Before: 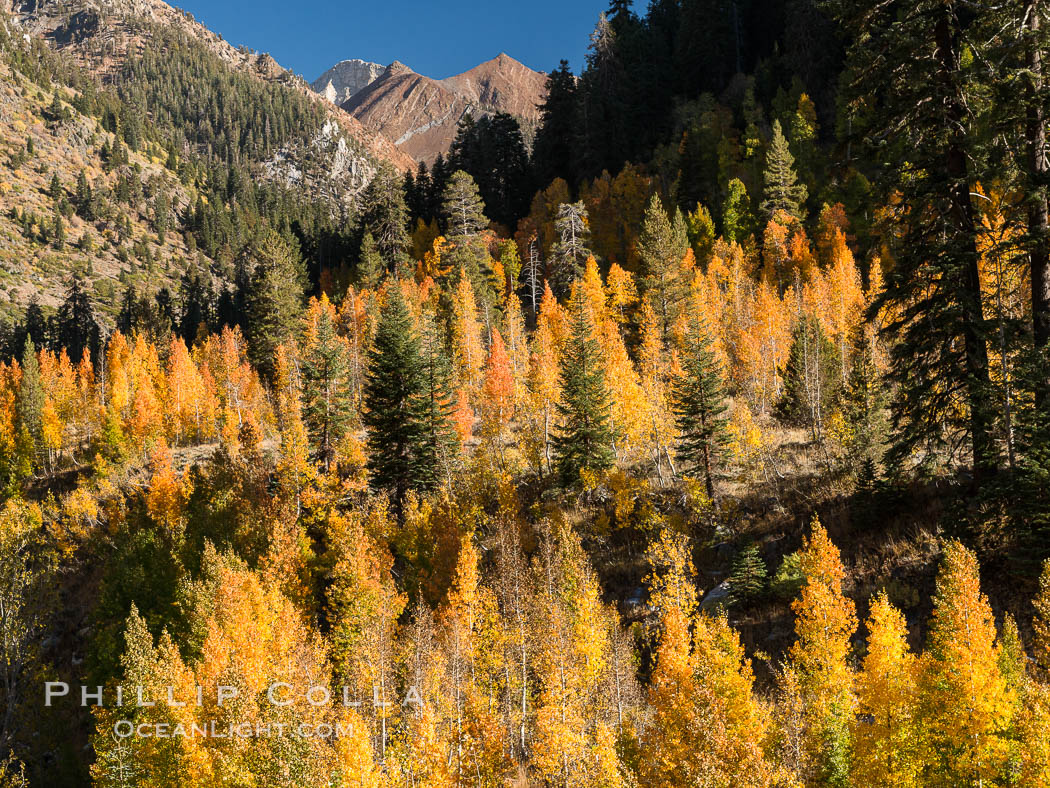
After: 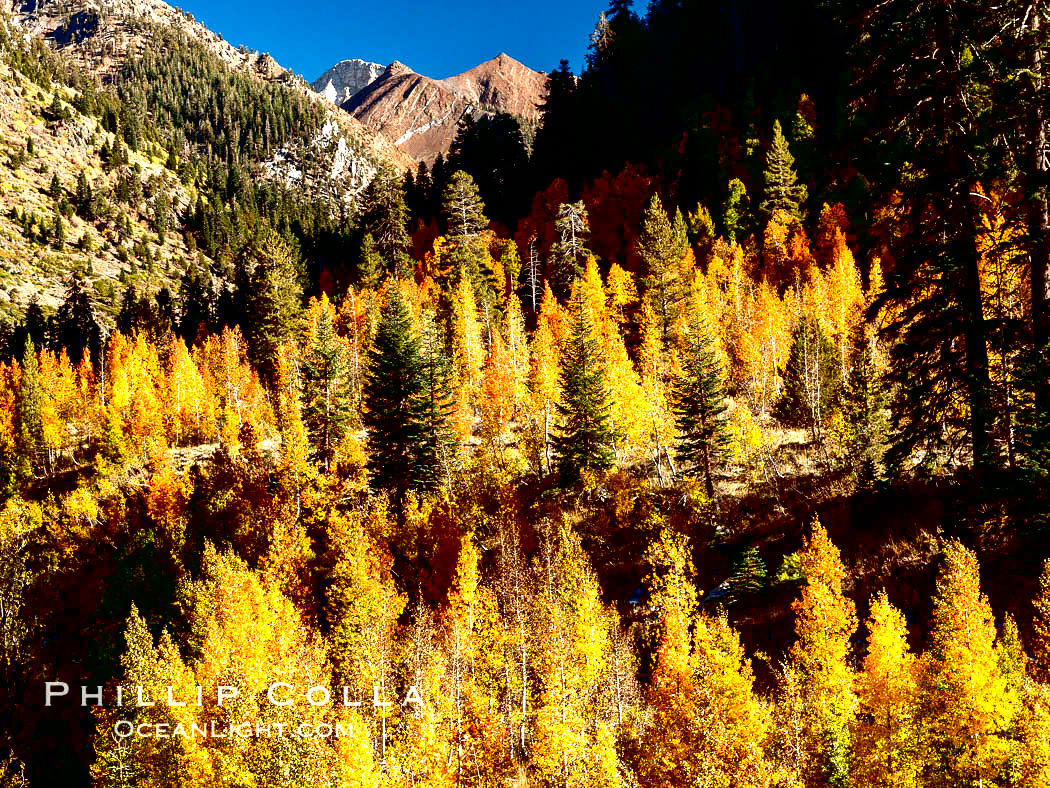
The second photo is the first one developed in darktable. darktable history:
local contrast: mode bilateral grid, contrast 24, coarseness 51, detail 122%, midtone range 0.2
exposure: black level correction 0.034, exposure 0.904 EV, compensate exposure bias true, compensate highlight preservation false
contrast brightness saturation: contrast 0.128, brightness -0.224, saturation 0.14
